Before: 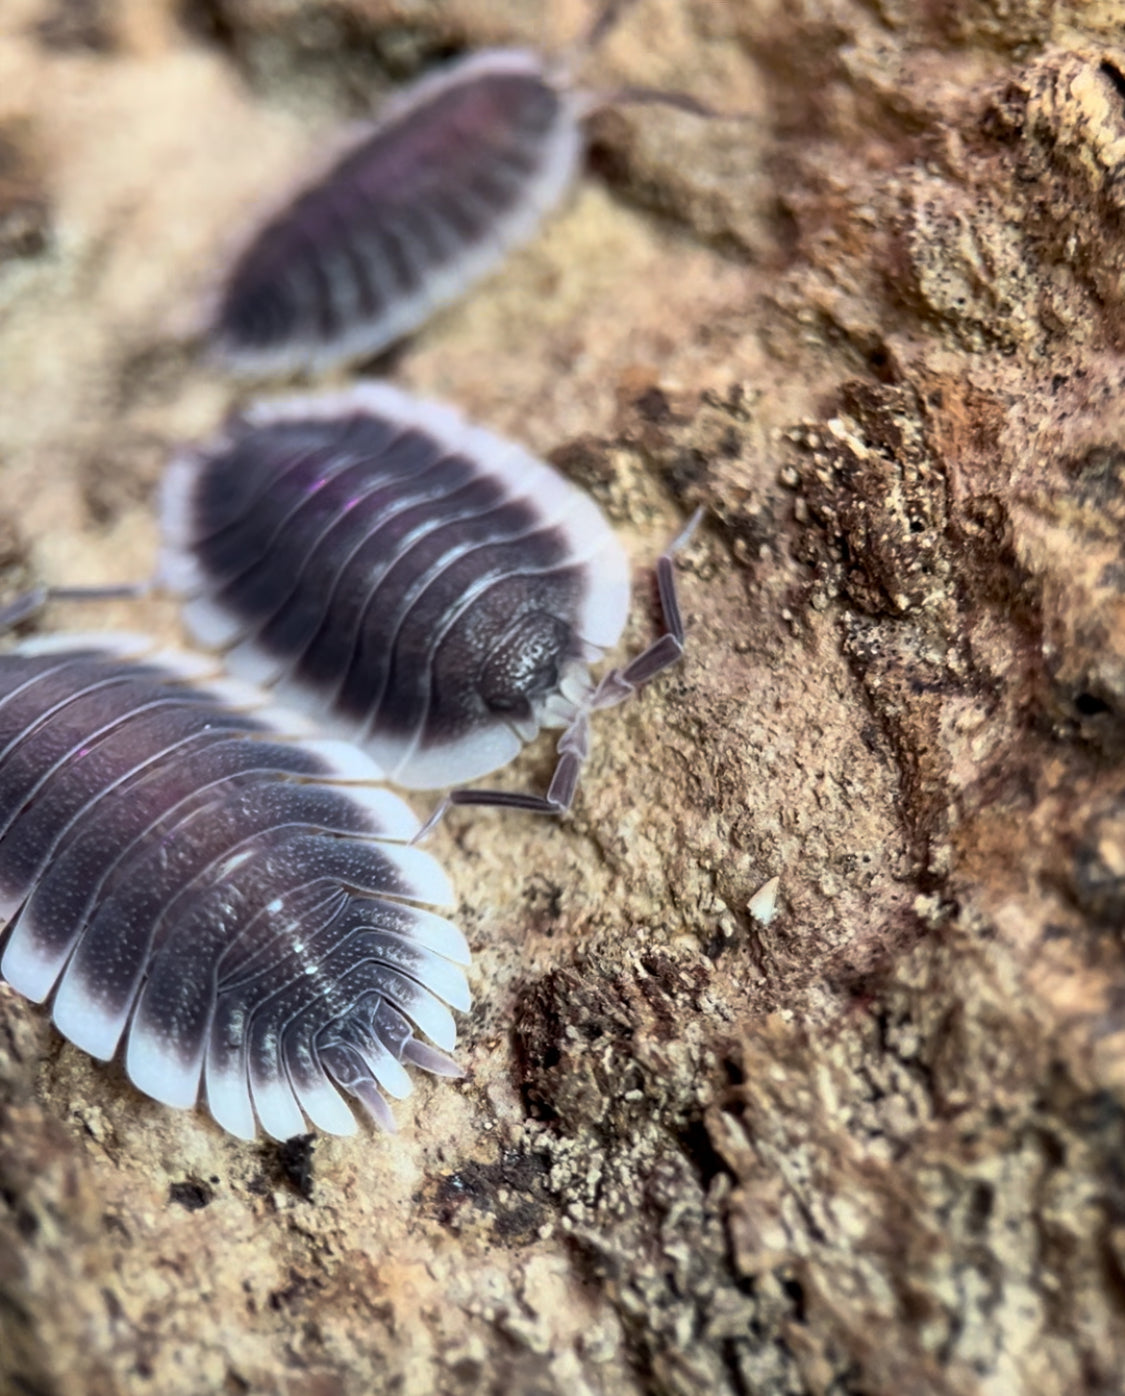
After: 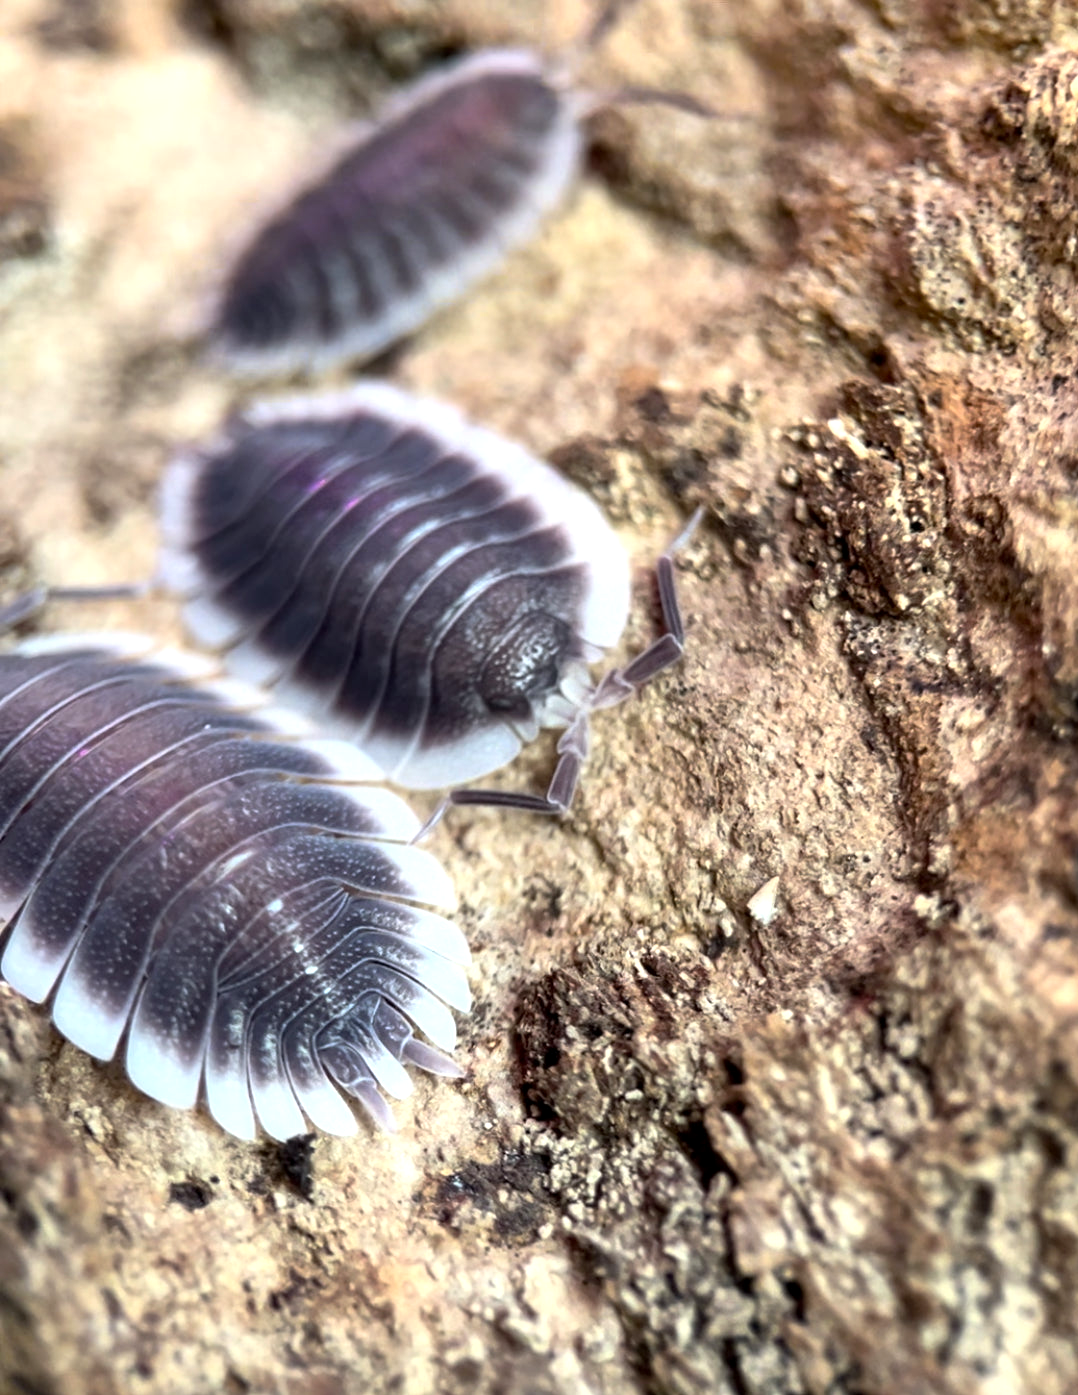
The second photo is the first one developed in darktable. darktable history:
exposure: black level correction 0.001, exposure 0.499 EV, compensate exposure bias true, compensate highlight preservation false
crop: right 4.153%, bottom 0.038%
